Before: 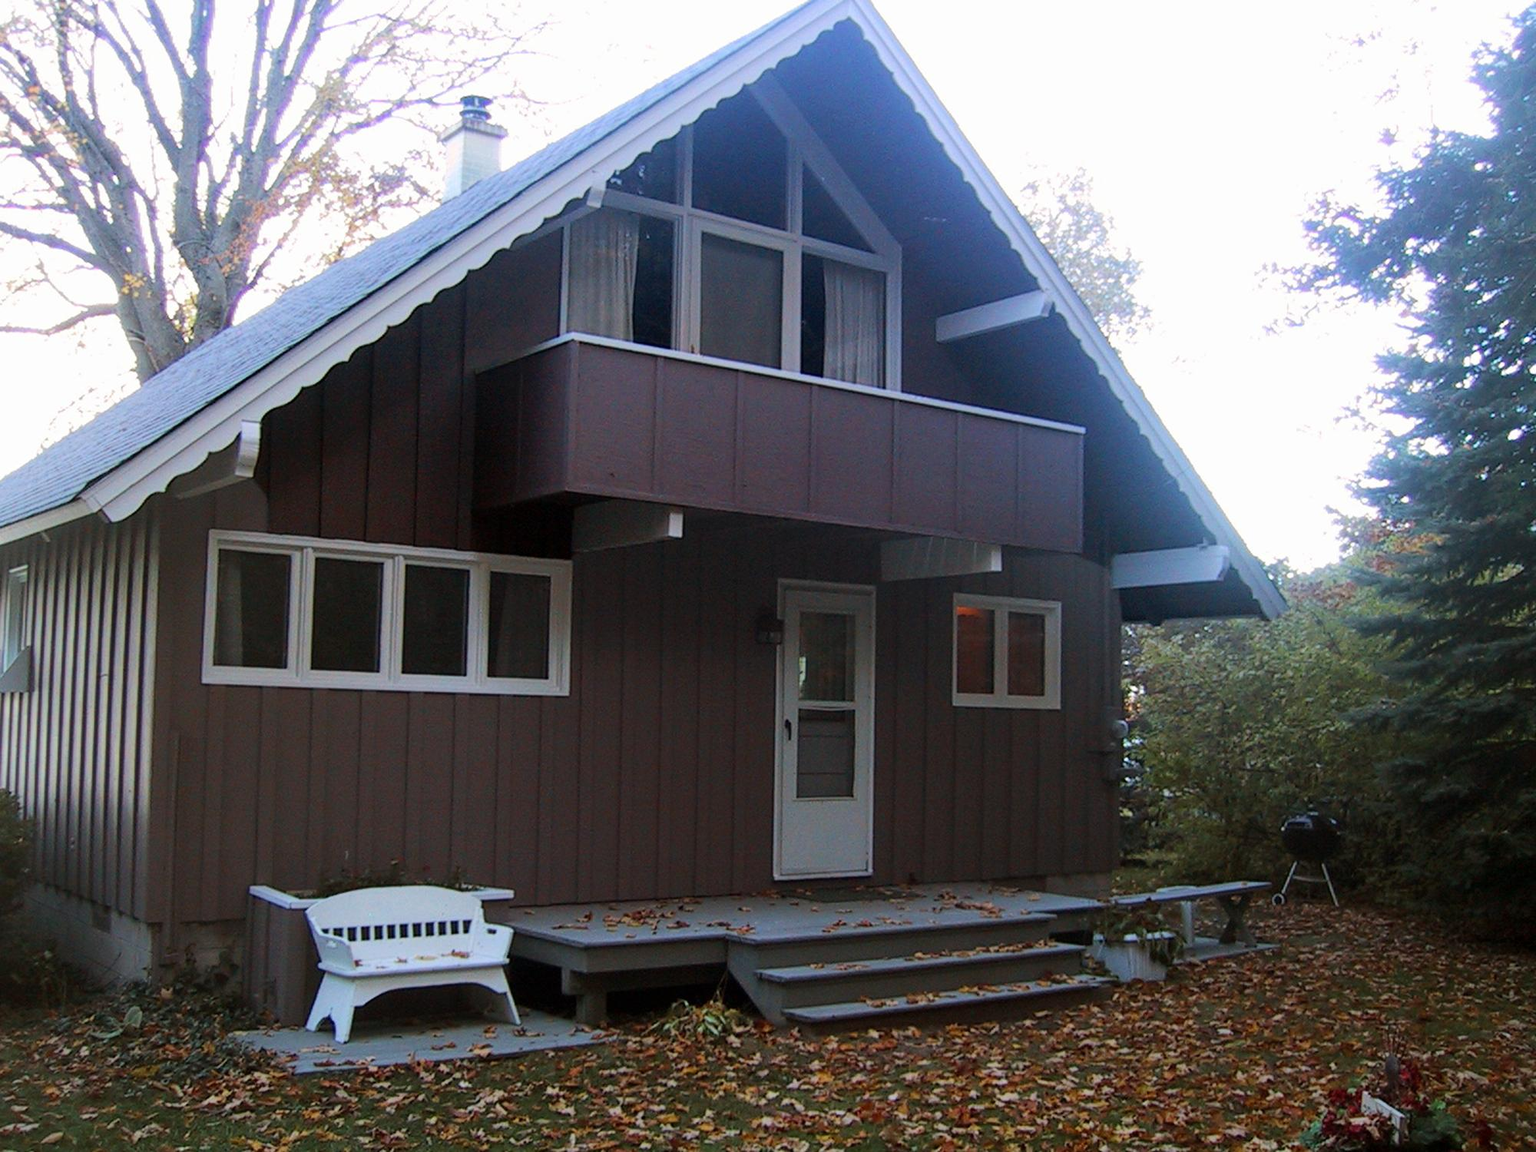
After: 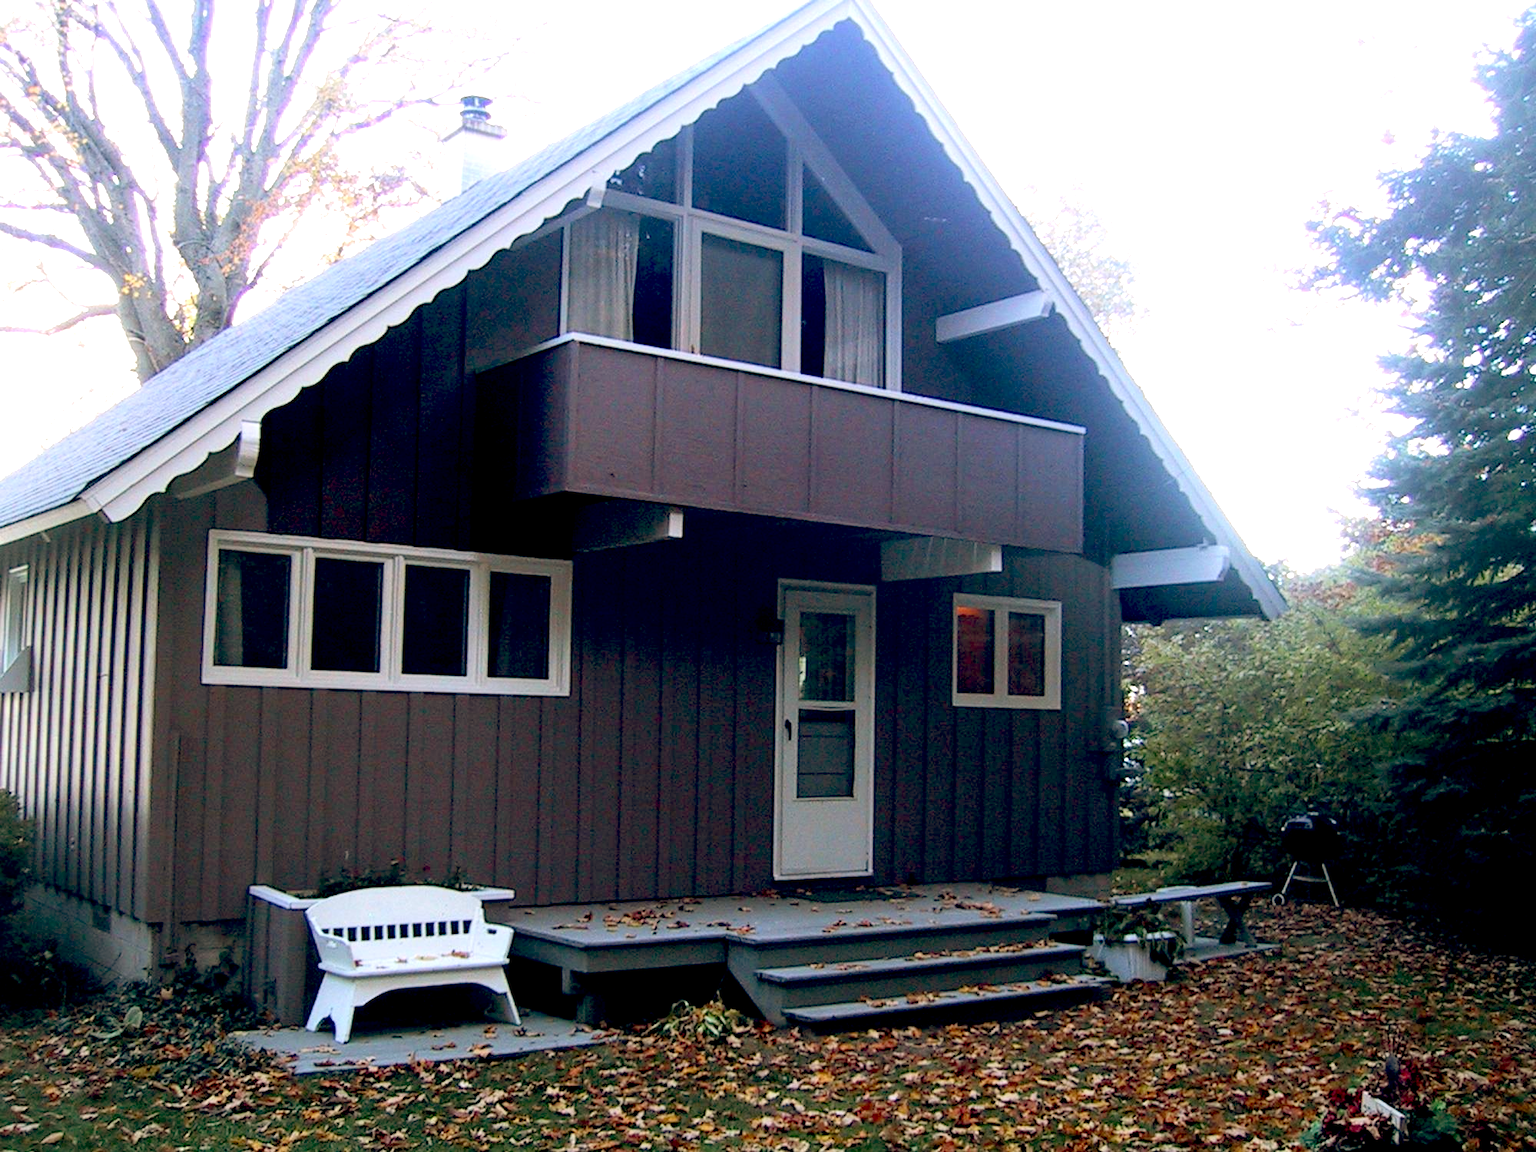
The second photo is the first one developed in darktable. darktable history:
exposure: black level correction 0, exposure 0.7 EV, compensate exposure bias true, compensate highlight preservation false
color balance: lift [0.975, 0.993, 1, 1.015], gamma [1.1, 1, 1, 0.945], gain [1, 1.04, 1, 0.95]
